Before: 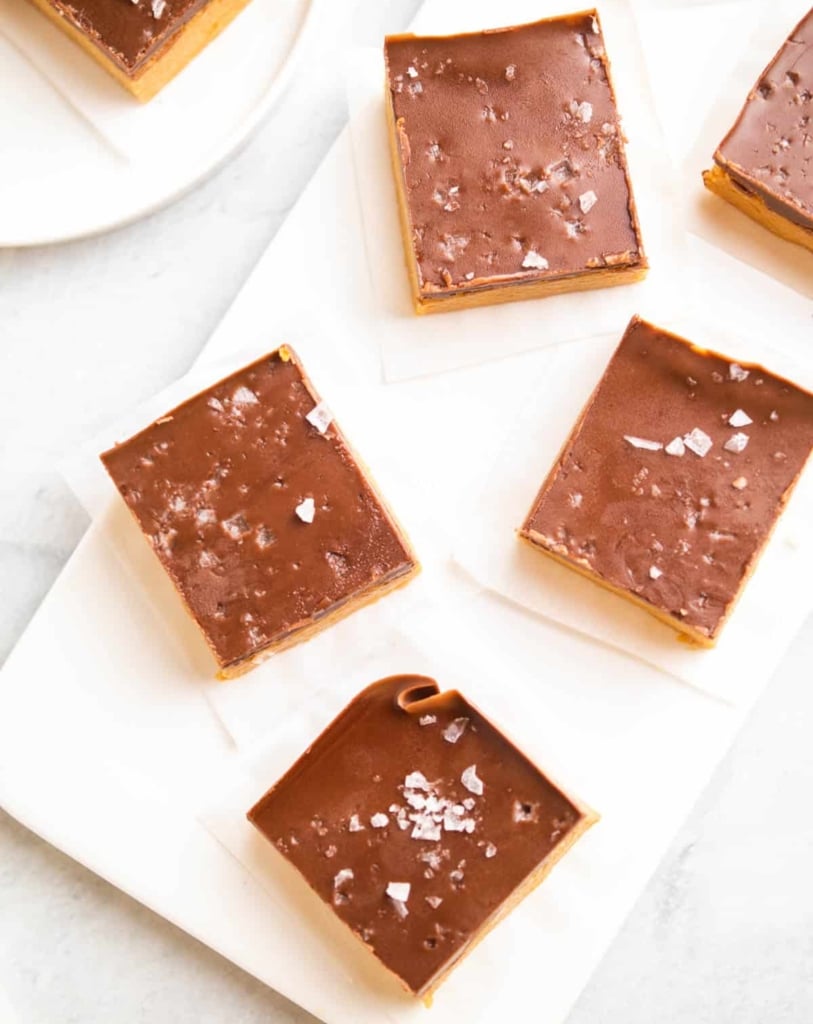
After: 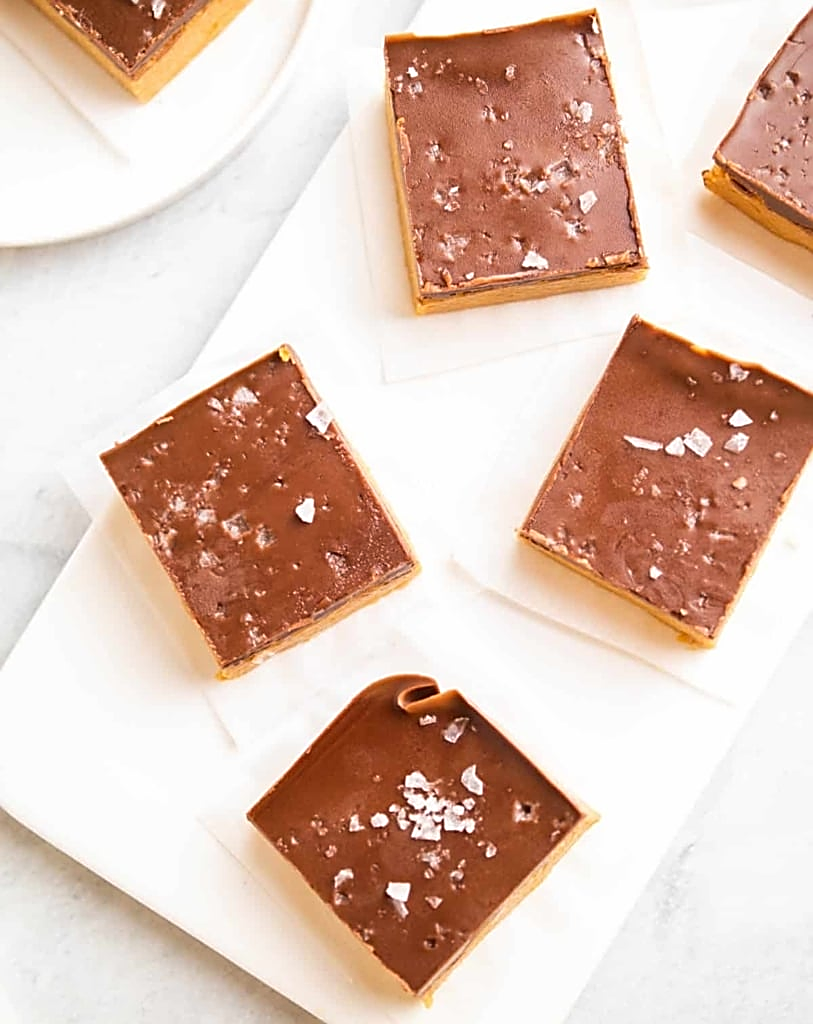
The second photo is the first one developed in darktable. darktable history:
sharpen: amount 0.901
rotate and perspective: automatic cropping off
